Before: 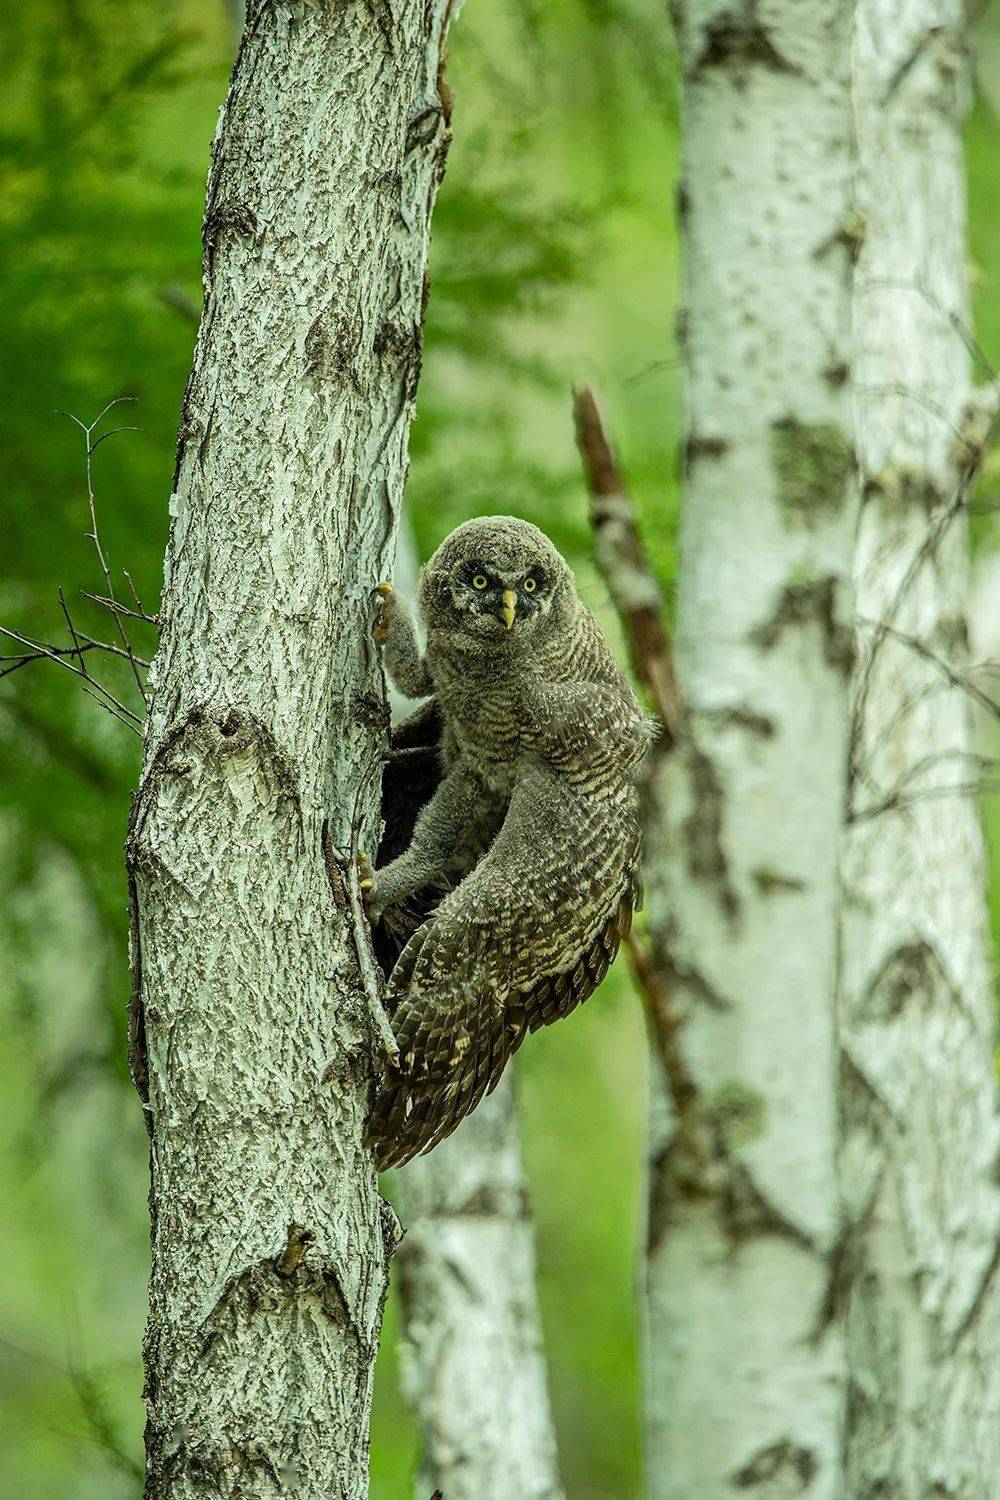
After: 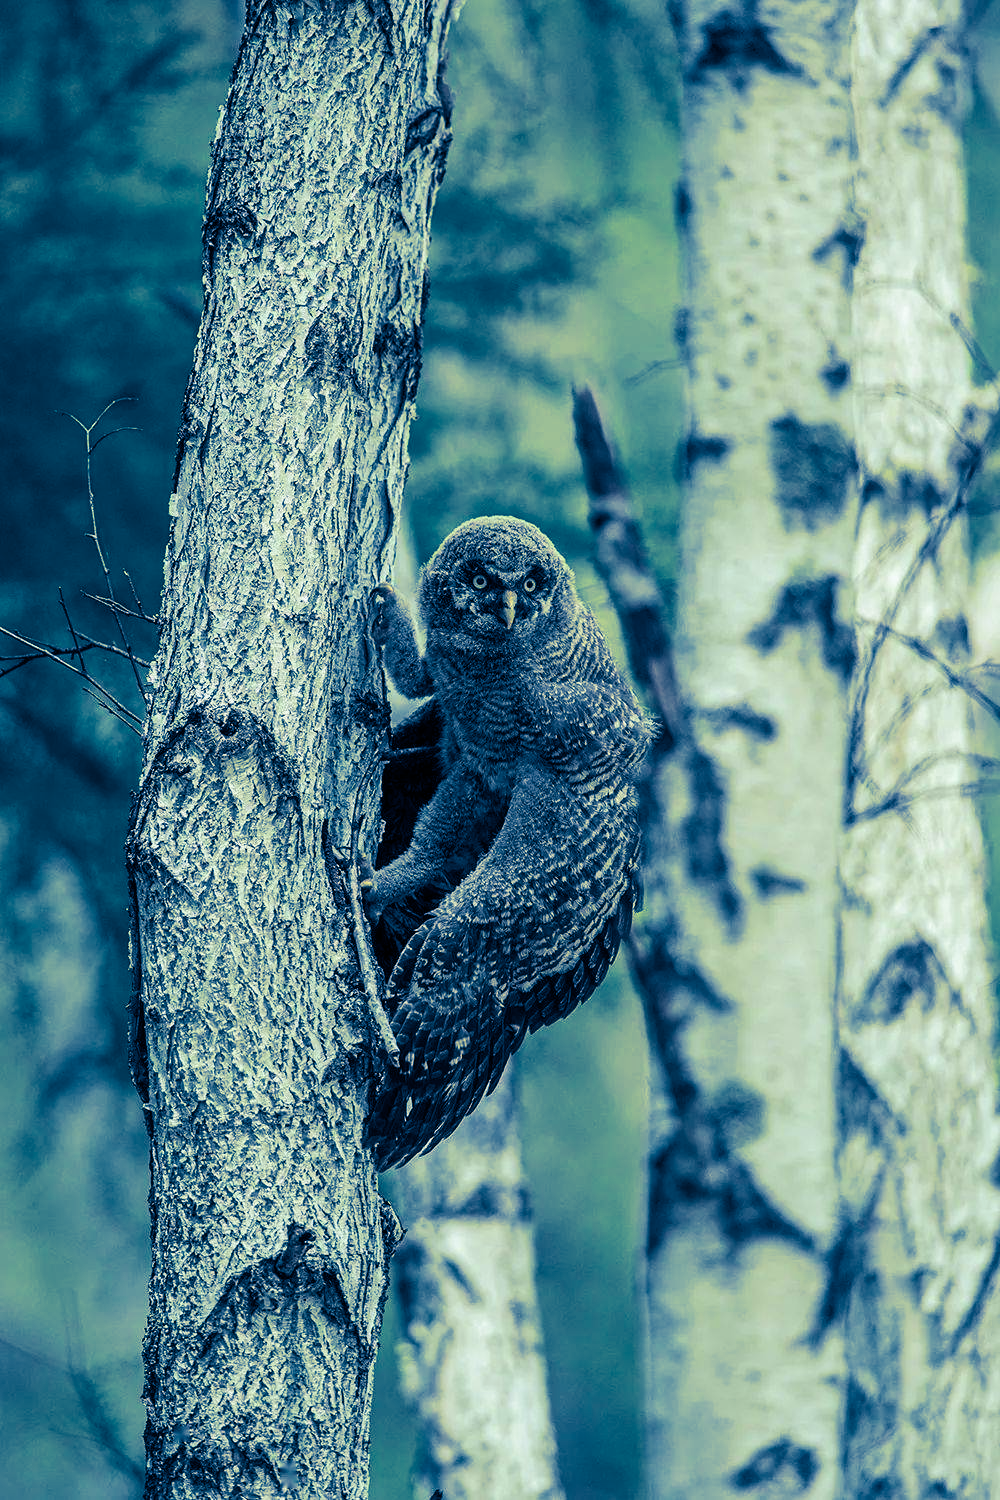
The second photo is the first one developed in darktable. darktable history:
split-toning: shadows › hue 226.8°, shadows › saturation 1, highlights › saturation 0, balance -61.41
white balance: red 0.988, blue 1.017
